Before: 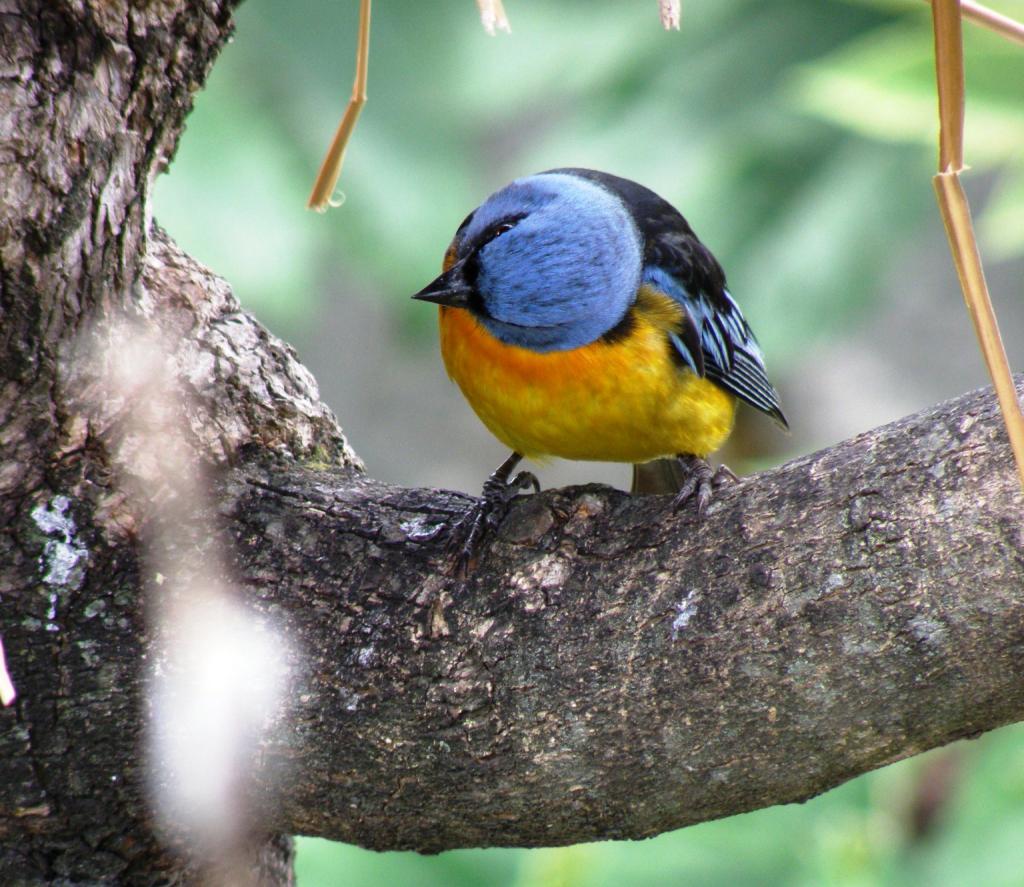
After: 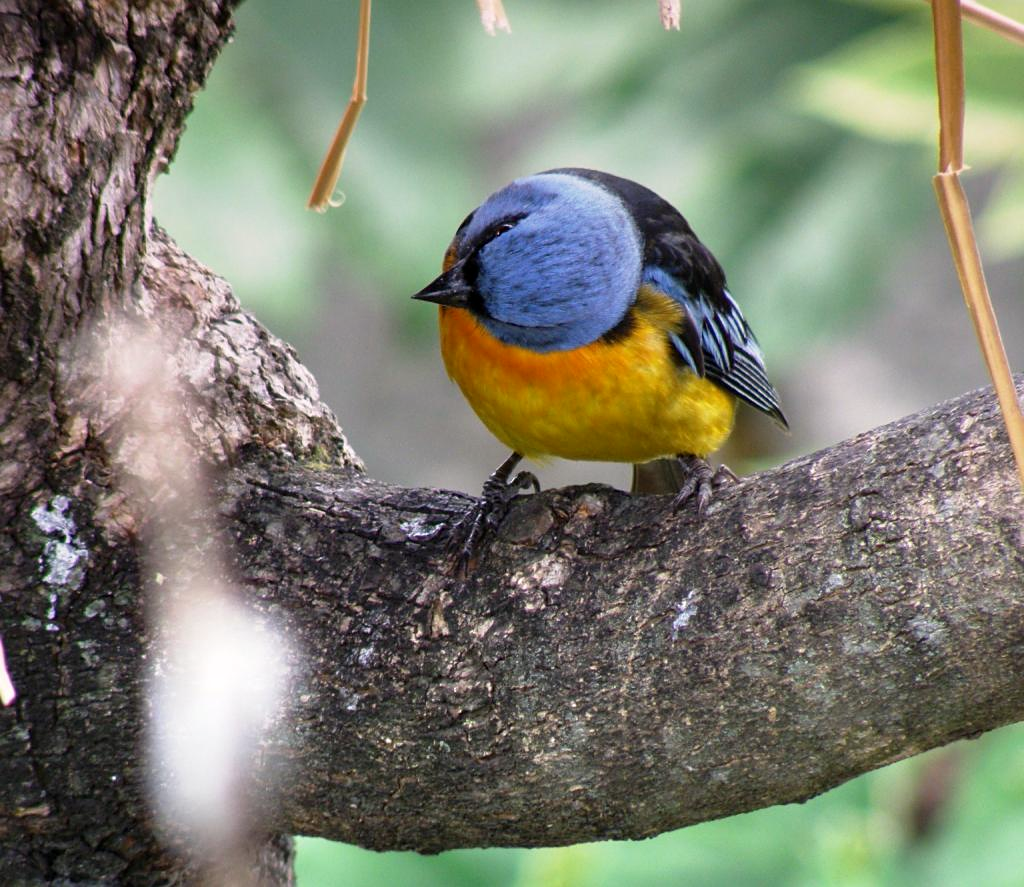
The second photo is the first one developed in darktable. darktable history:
sharpen: amount 0.2
graduated density: density 0.38 EV, hardness 21%, rotation -6.11°, saturation 32%
exposure: black level correction 0.001, exposure 0.014 EV, compensate highlight preservation false
